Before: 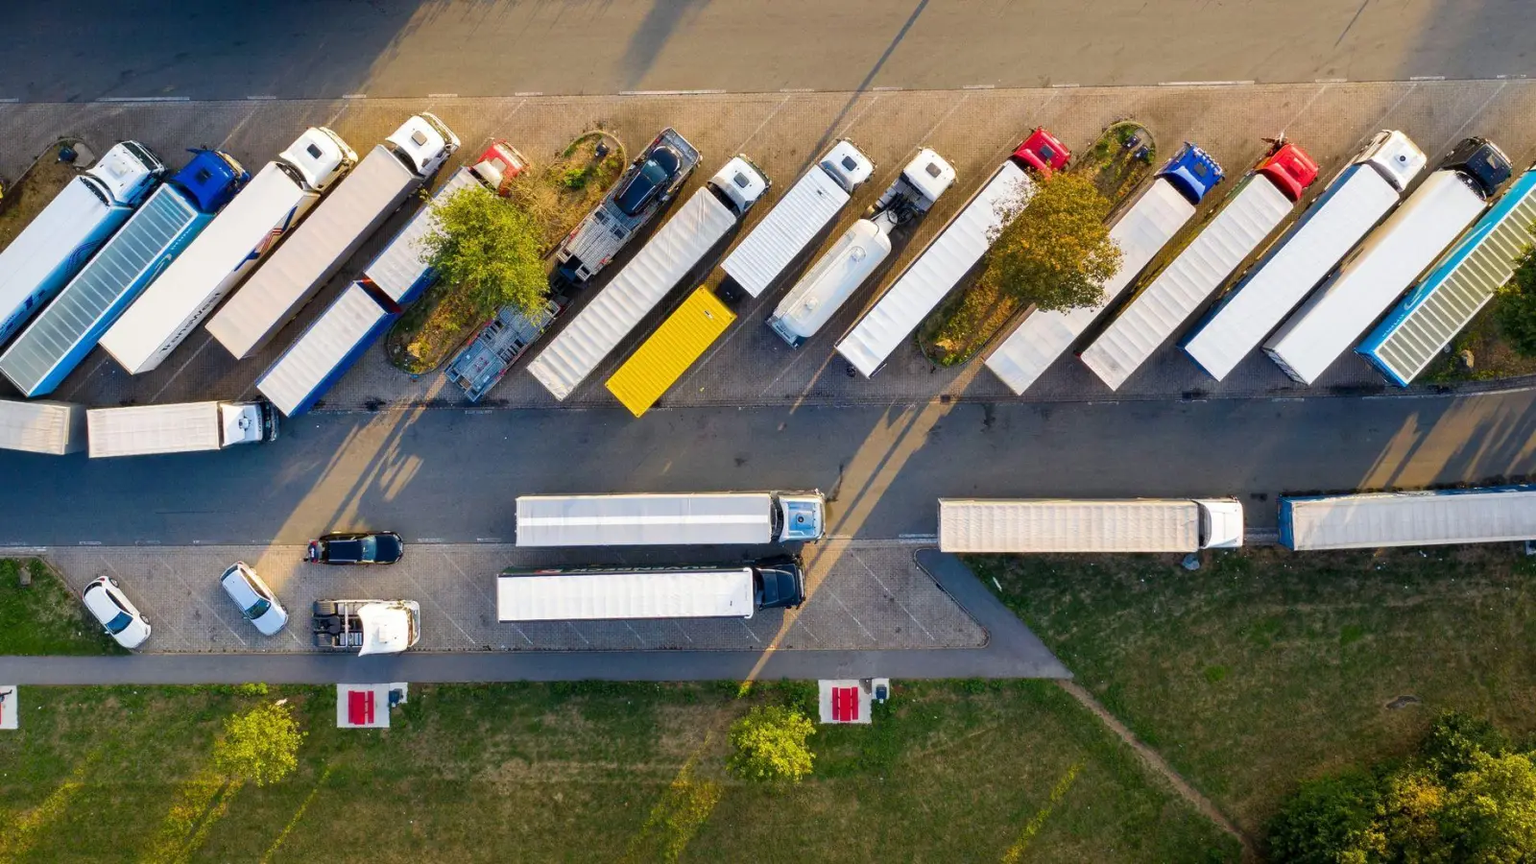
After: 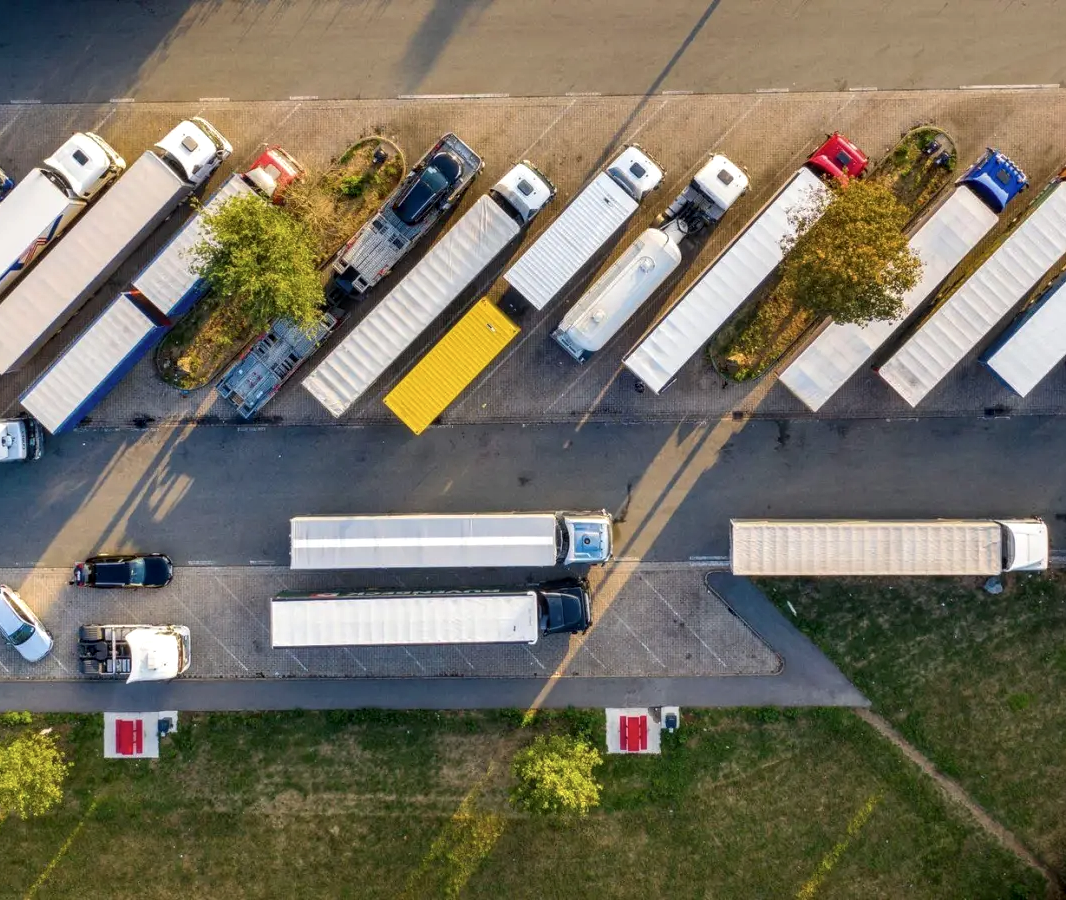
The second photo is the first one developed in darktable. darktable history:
crop and rotate: left 15.47%, right 17.894%
contrast brightness saturation: saturation -0.068
local contrast: detail 130%
base curve: curves: ch0 [(0, 0) (0.472, 0.455) (1, 1)], preserve colors none
